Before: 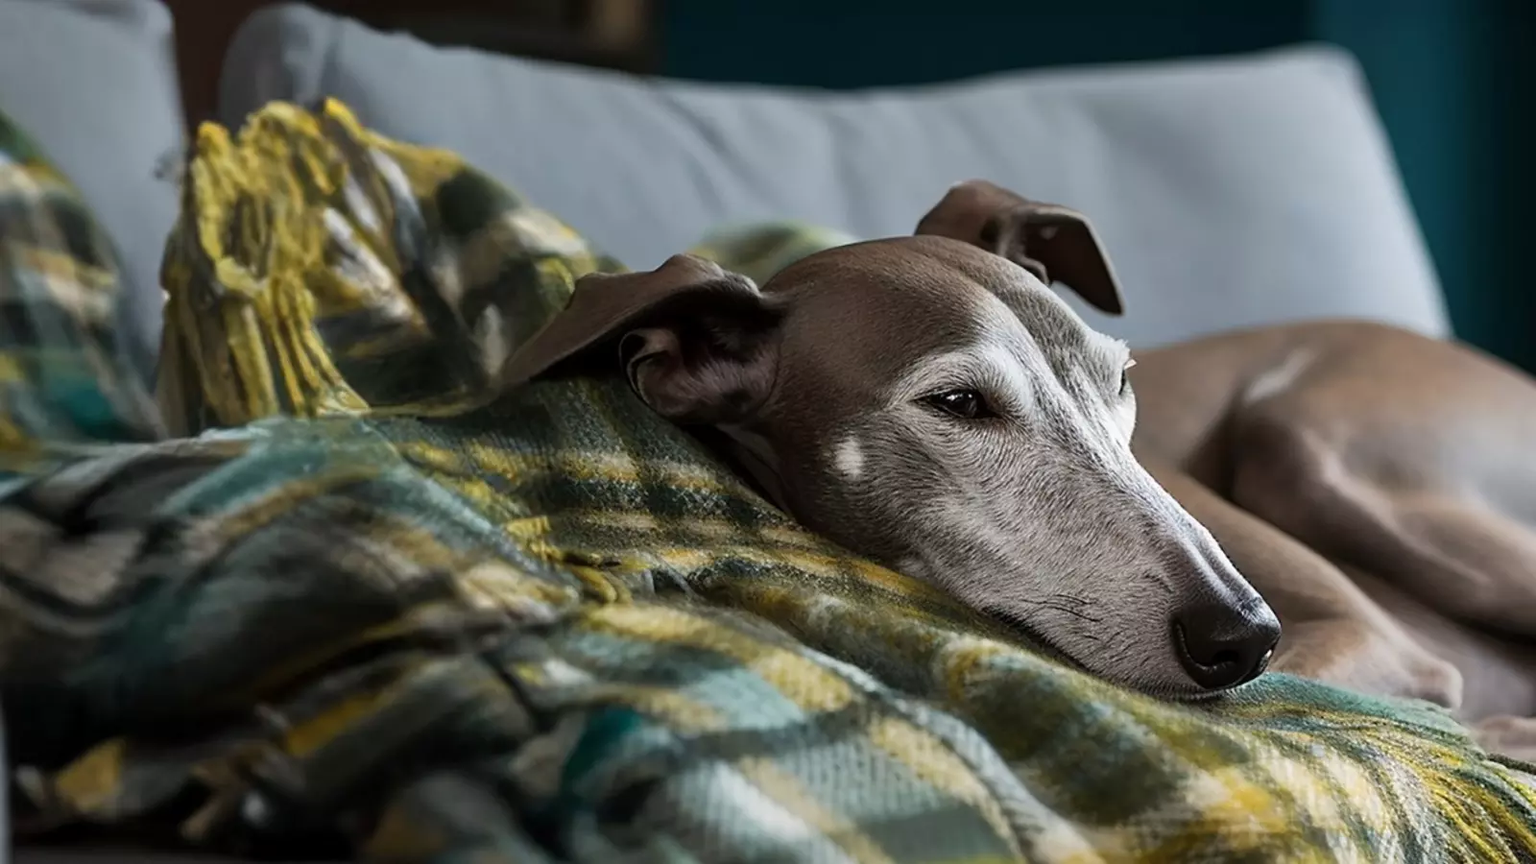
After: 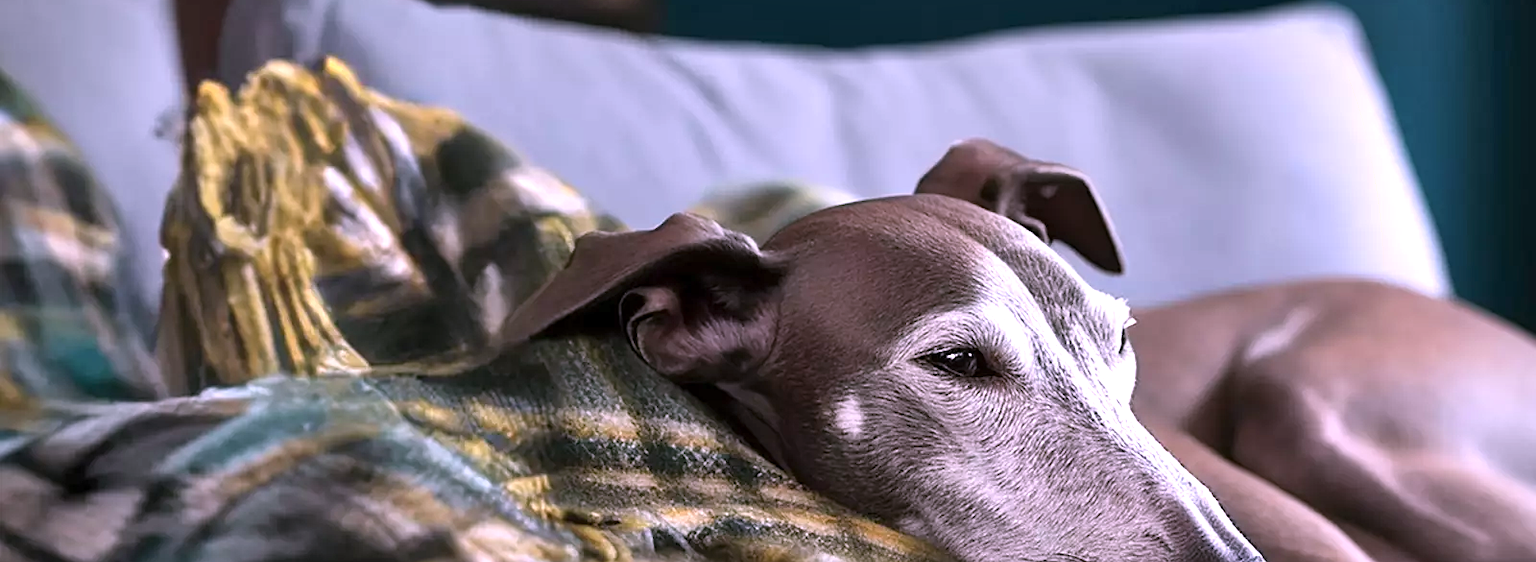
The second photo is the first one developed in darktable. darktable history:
sharpen: amount 0.211
crop and rotate: top 4.879%, bottom 30.002%
vignetting: fall-off radius 81.23%, brightness -0.703, saturation -0.483, dithering 16-bit output, unbound false
exposure: exposure 0.769 EV, compensate highlight preservation false
shadows and highlights: soften with gaussian
color correction: highlights a* 15.69, highlights b* -20.54
base curve: preserve colors none
